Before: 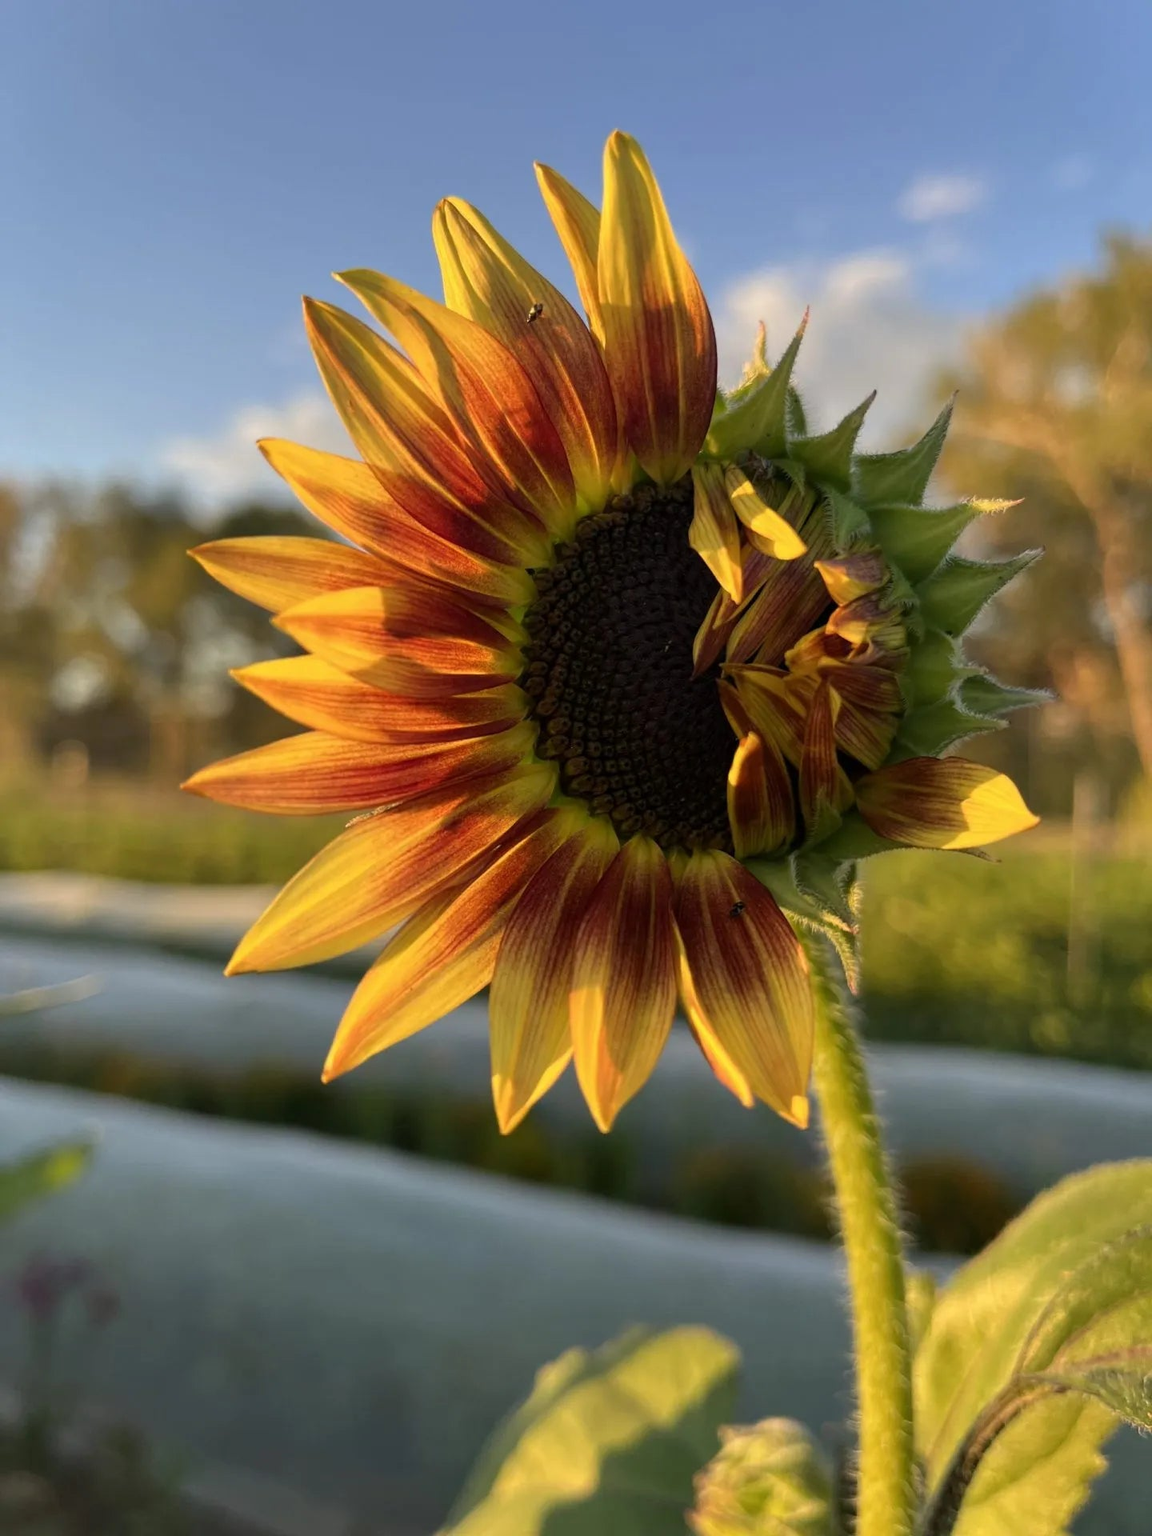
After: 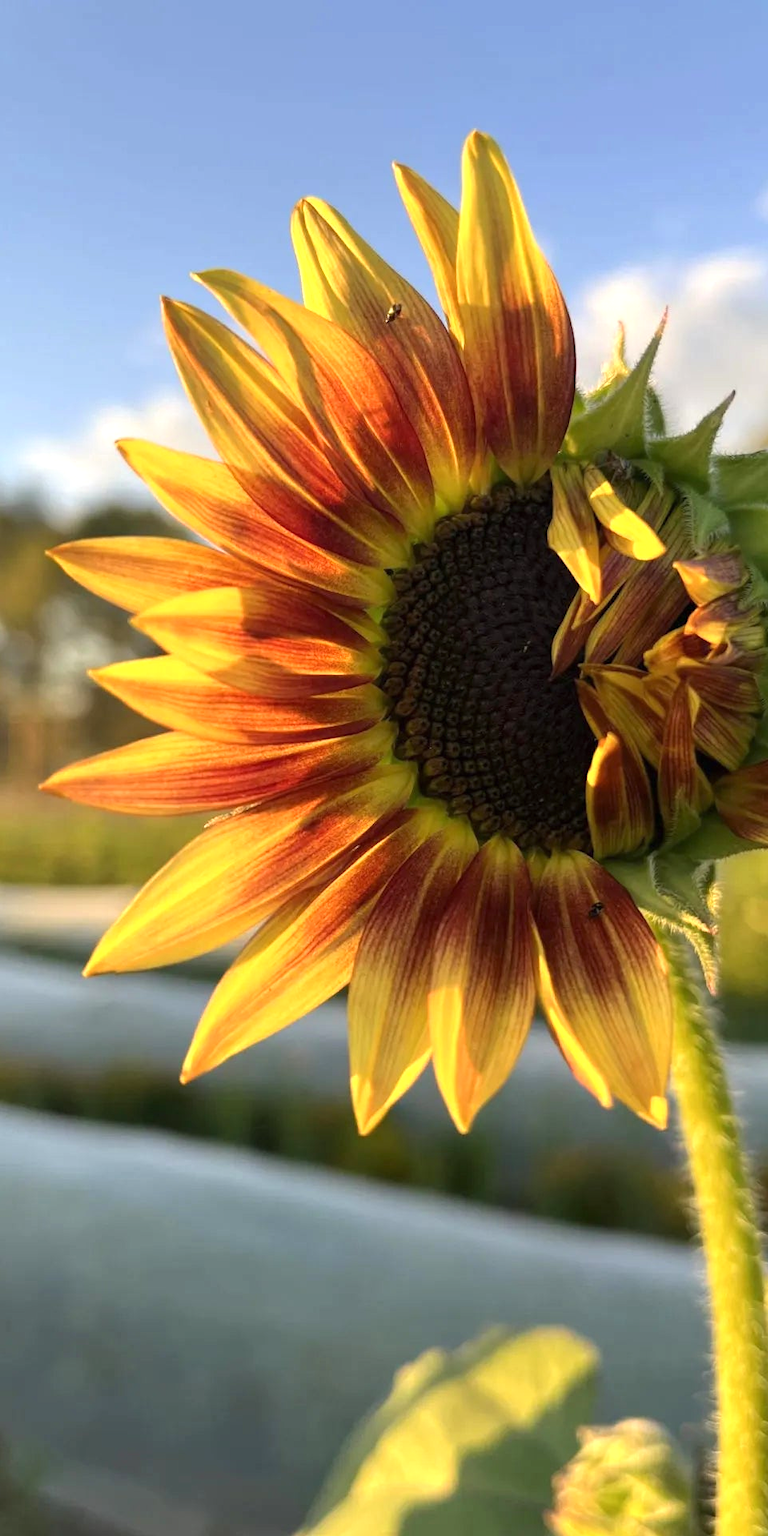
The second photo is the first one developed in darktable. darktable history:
crop and rotate: left 12.356%, right 20.949%
exposure: black level correction 0, exposure 0.696 EV, compensate exposure bias true, compensate highlight preservation false
